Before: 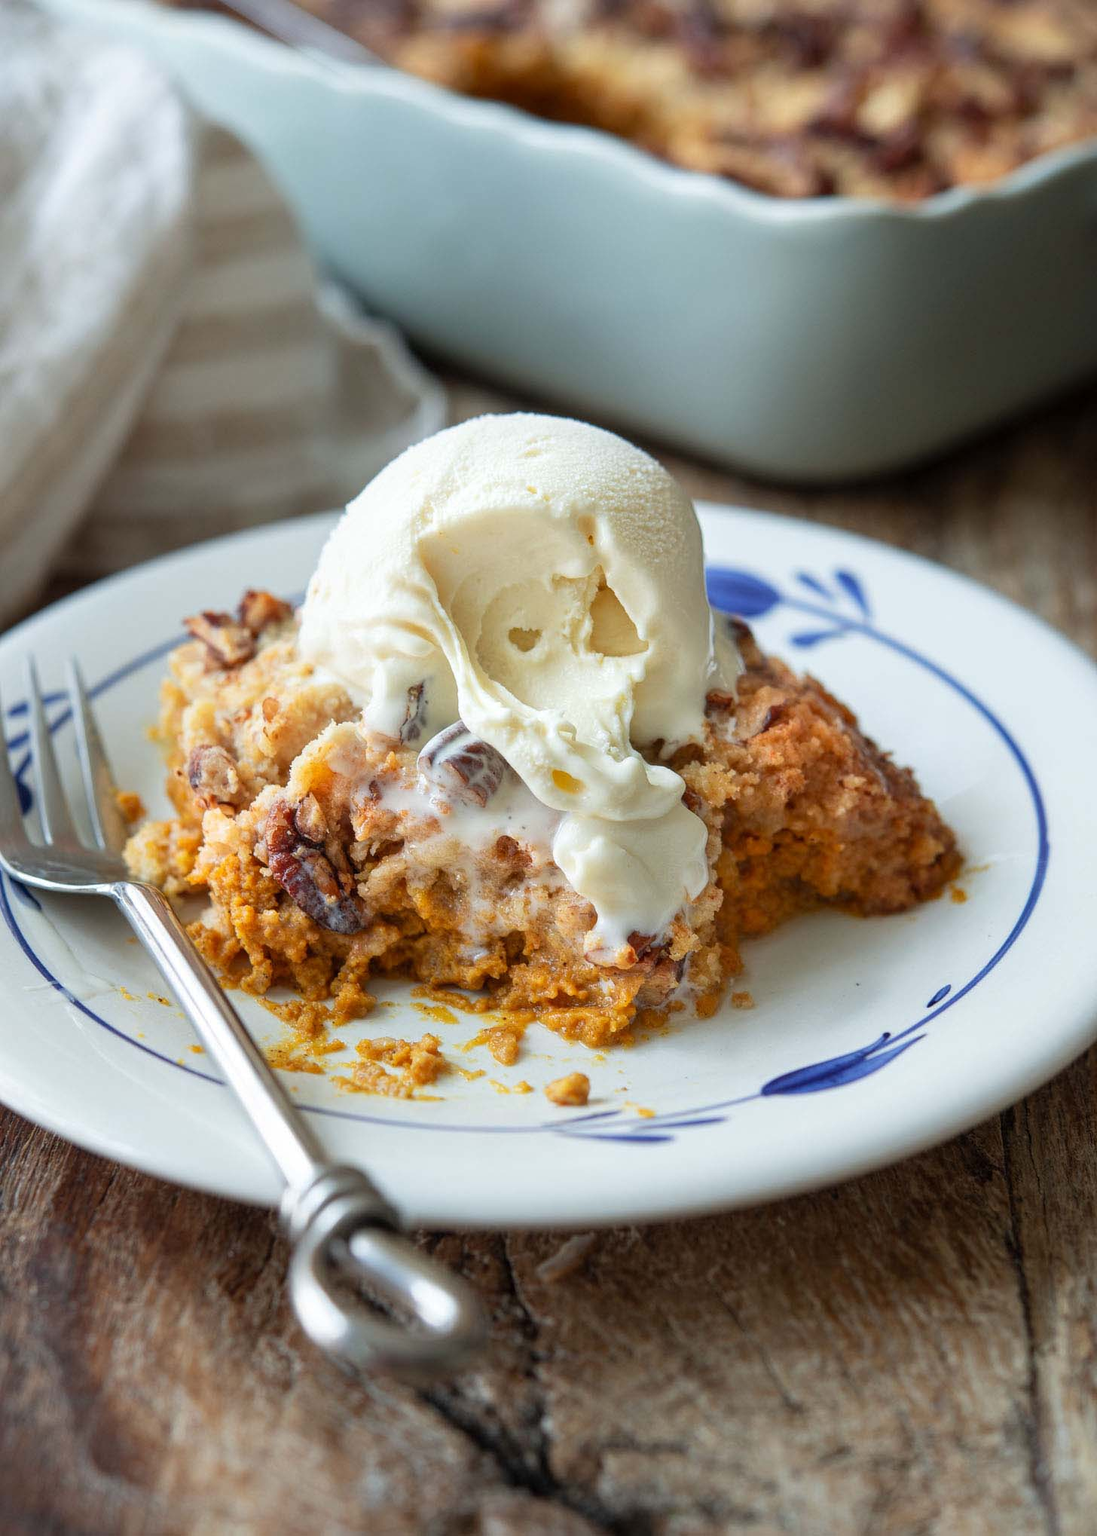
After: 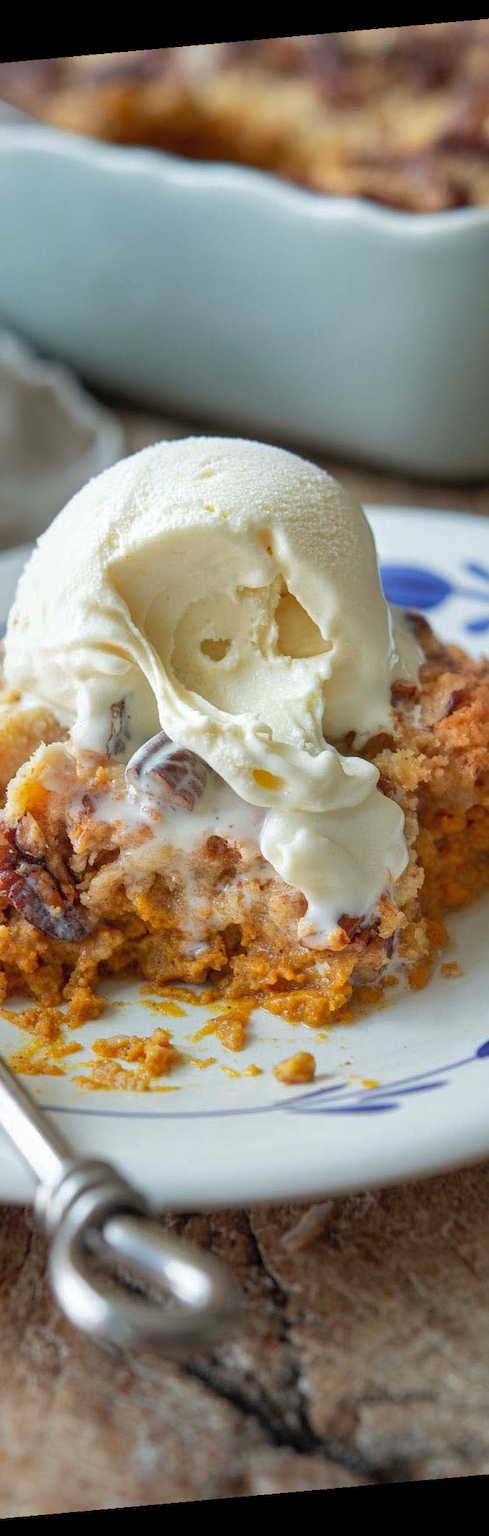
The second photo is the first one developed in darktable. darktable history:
shadows and highlights: on, module defaults
rotate and perspective: rotation -5.2°, automatic cropping off
crop: left 28.583%, right 29.231%
